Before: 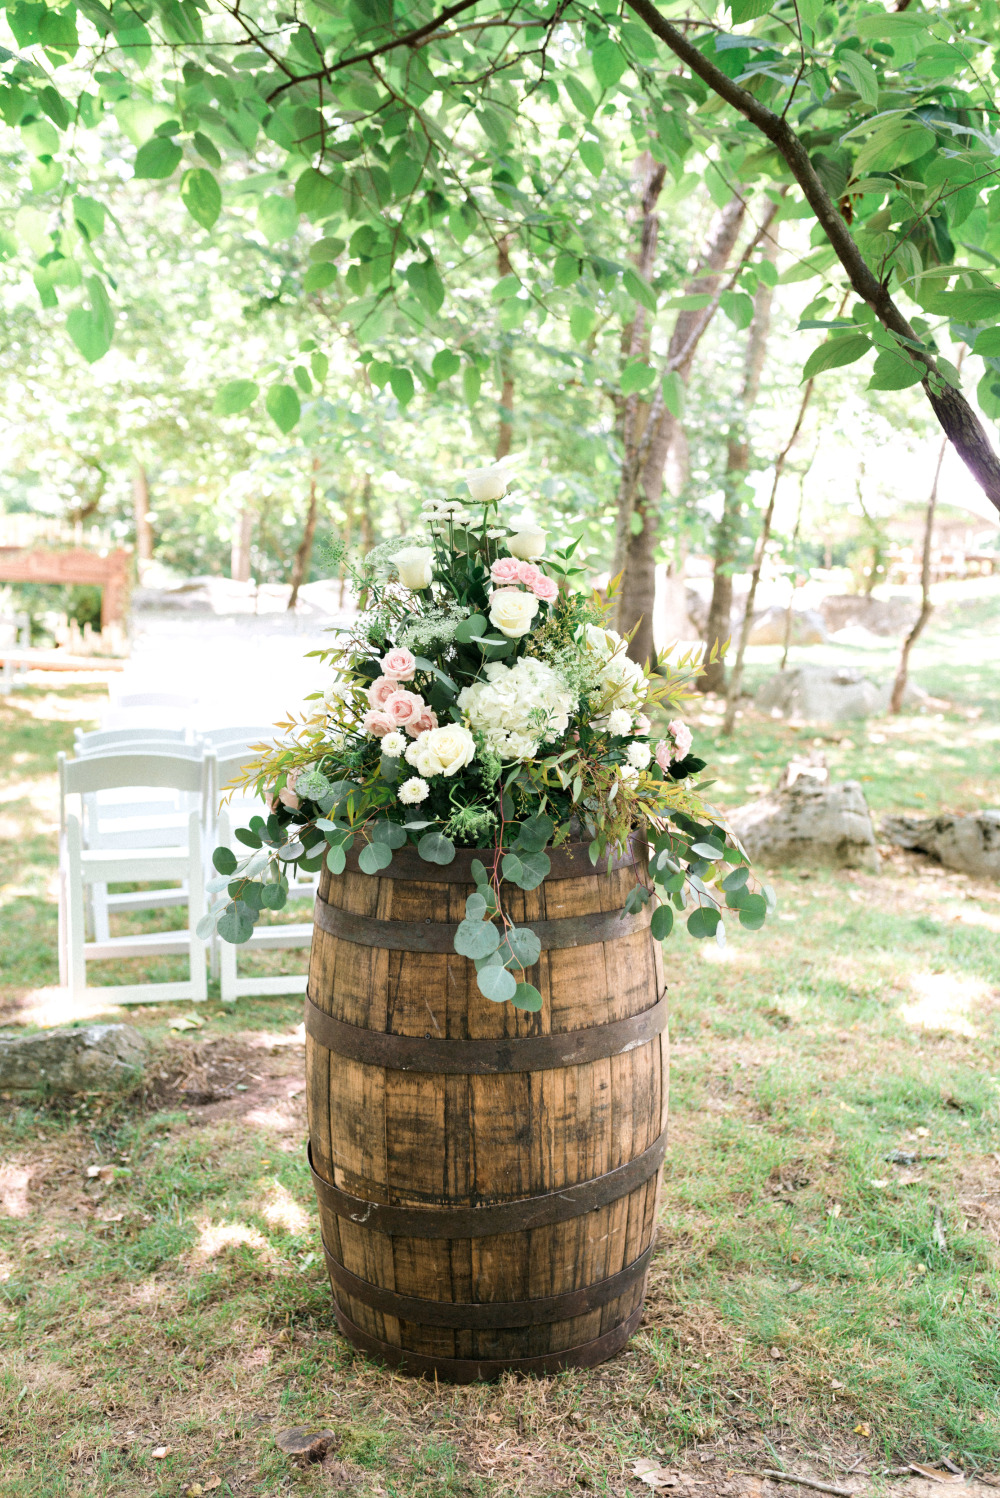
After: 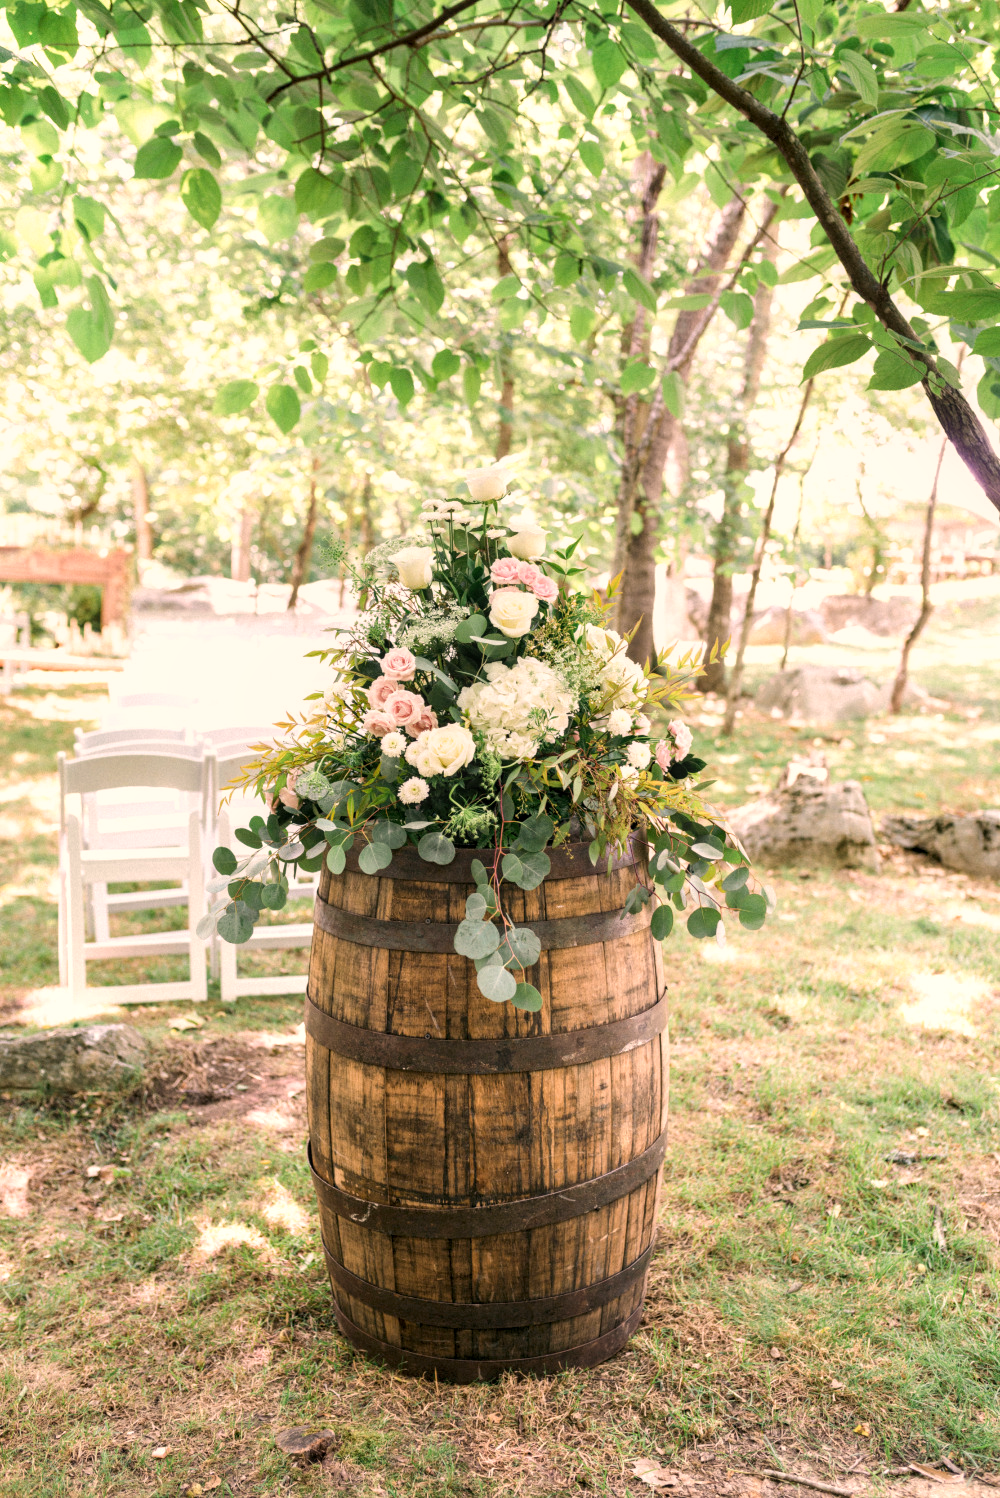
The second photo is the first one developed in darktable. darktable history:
color correction: highlights a* 11.6, highlights b* 11.66
local contrast: on, module defaults
